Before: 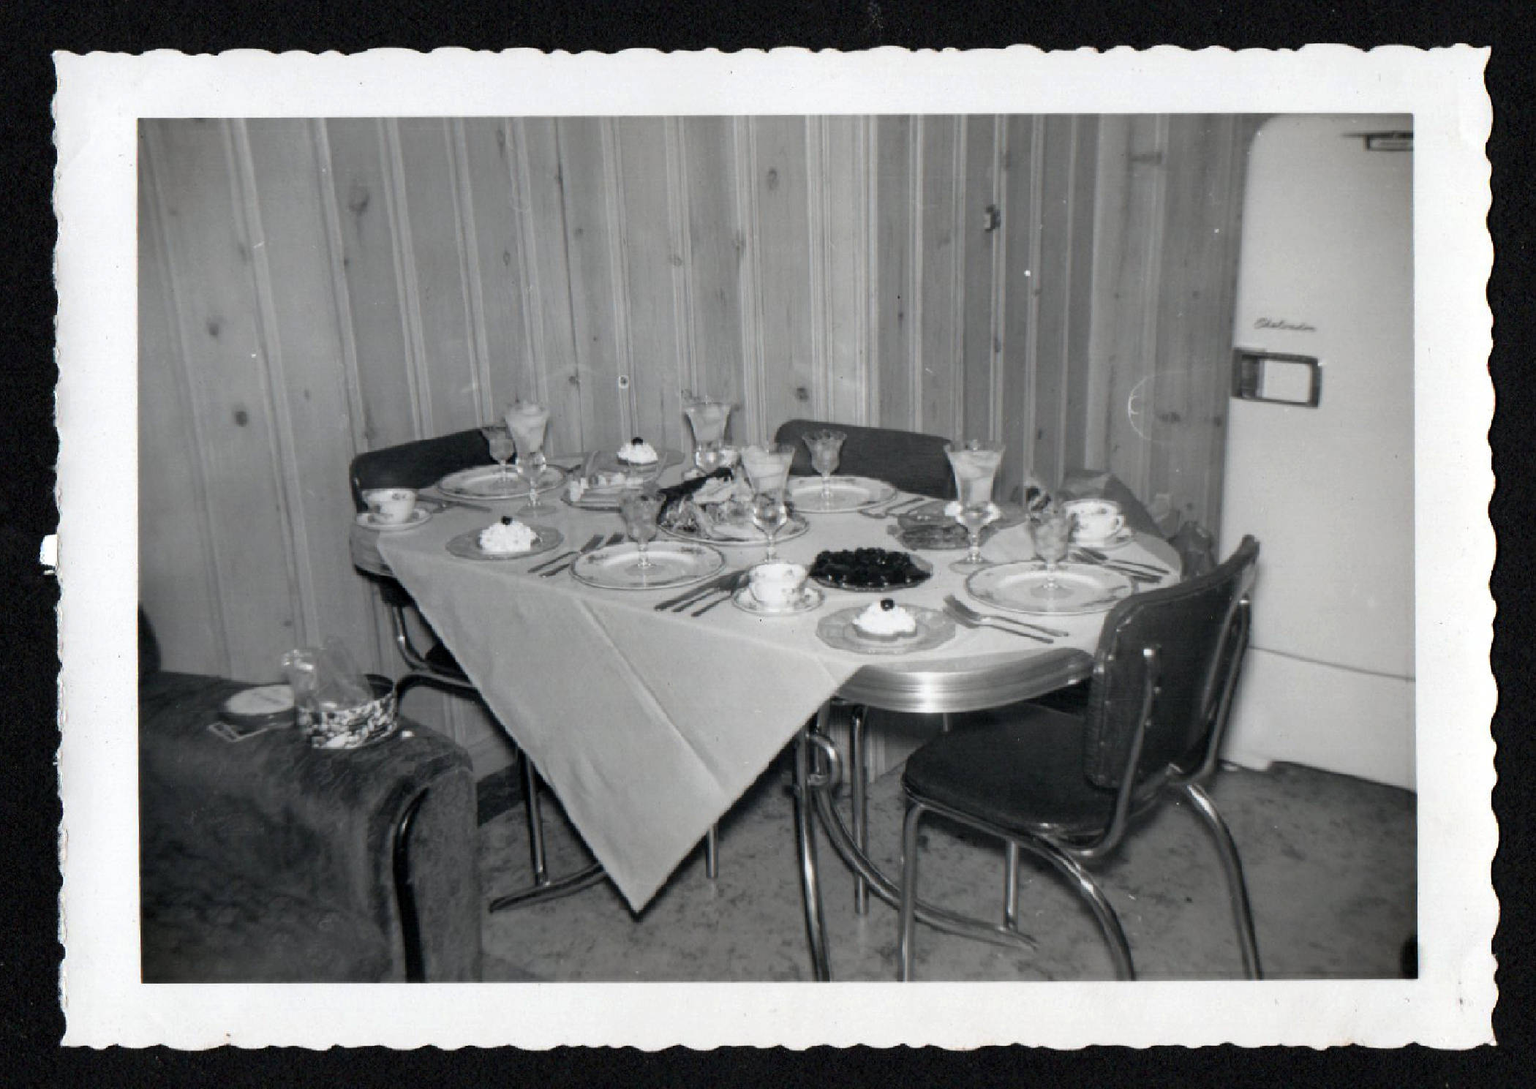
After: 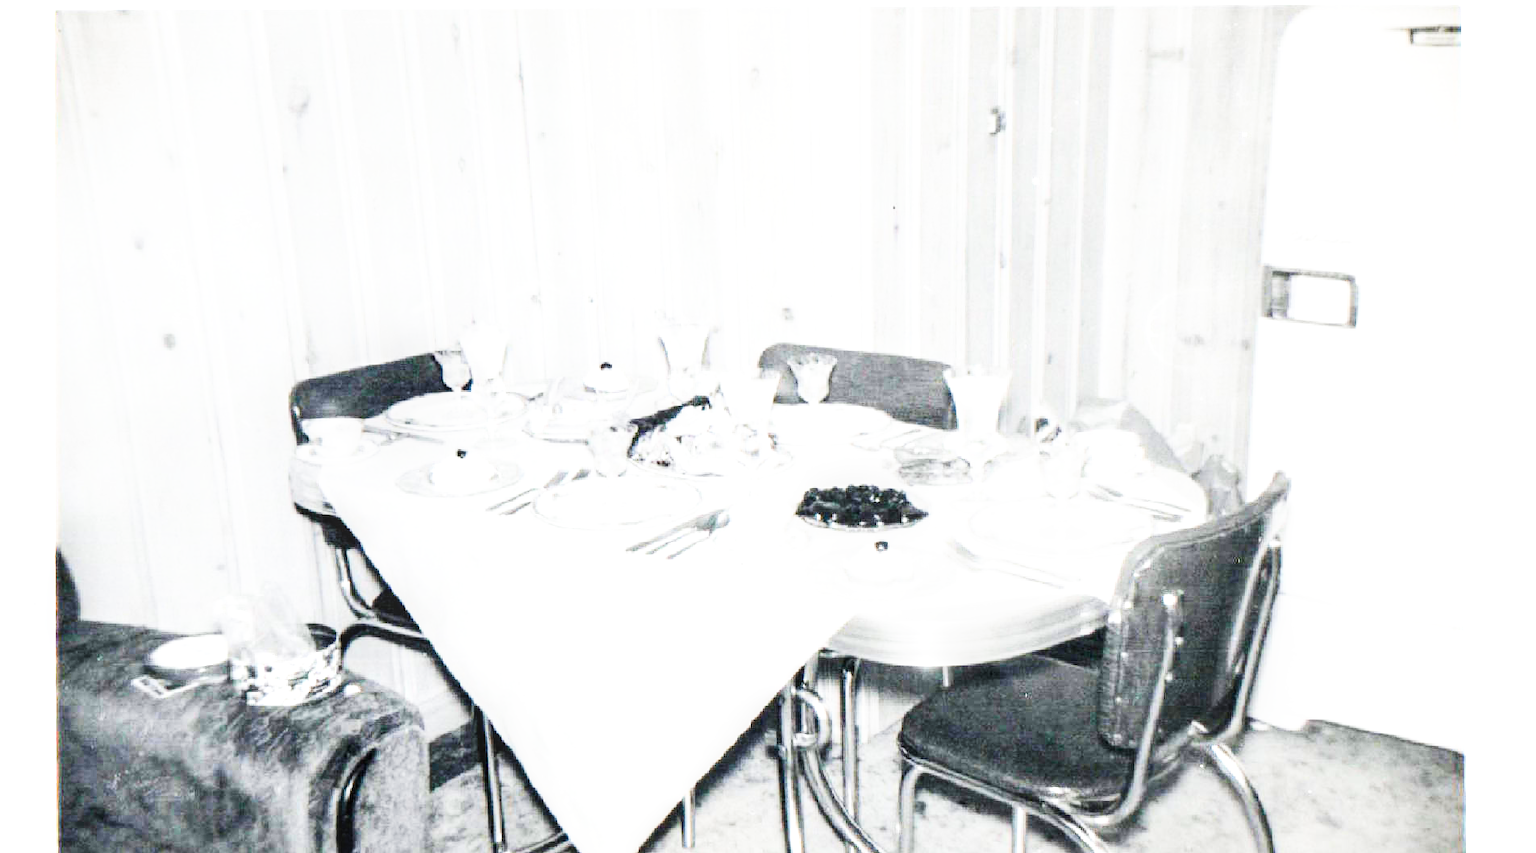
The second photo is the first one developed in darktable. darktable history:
contrast brightness saturation: contrast 0.202, brightness 0.147, saturation 0.136
base curve: curves: ch0 [(0, 0) (0.007, 0.004) (0.027, 0.03) (0.046, 0.07) (0.207, 0.54) (0.442, 0.872) (0.673, 0.972) (1, 1)], preserve colors none
exposure: black level correction 0, exposure 1.466 EV, compensate exposure bias true, compensate highlight preservation false
local contrast: on, module defaults
crop: left 5.736%, top 10.063%, right 3.503%, bottom 18.843%
